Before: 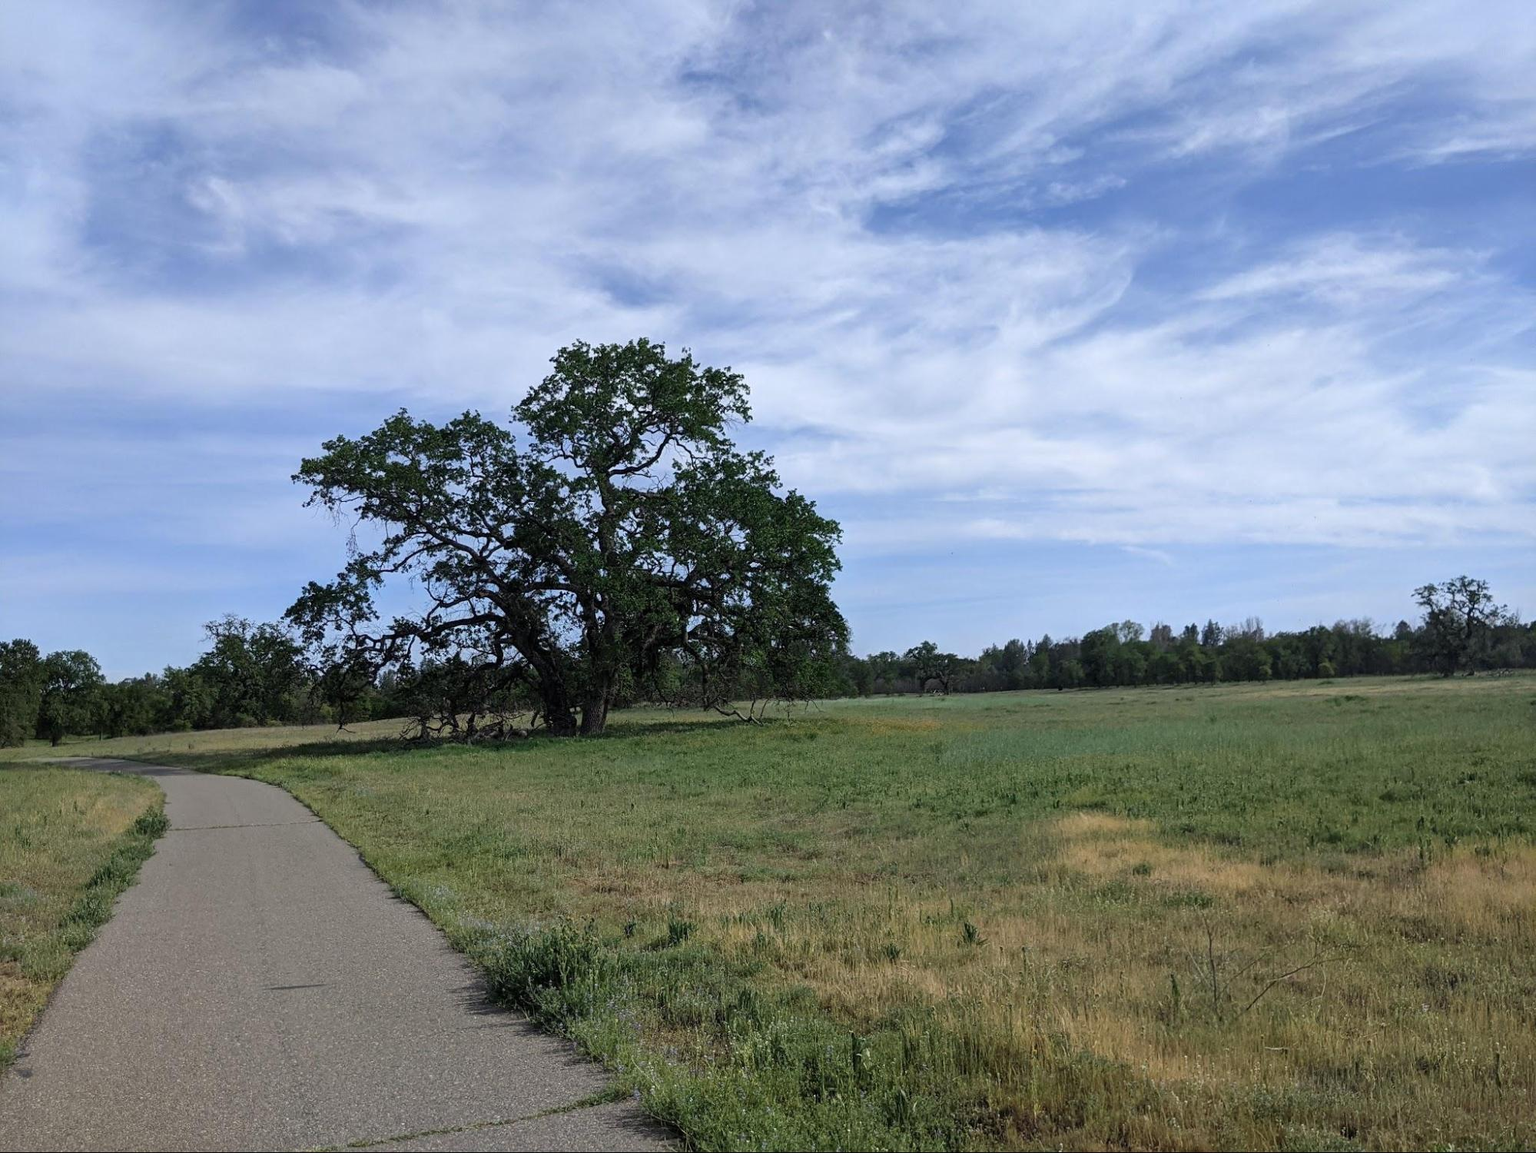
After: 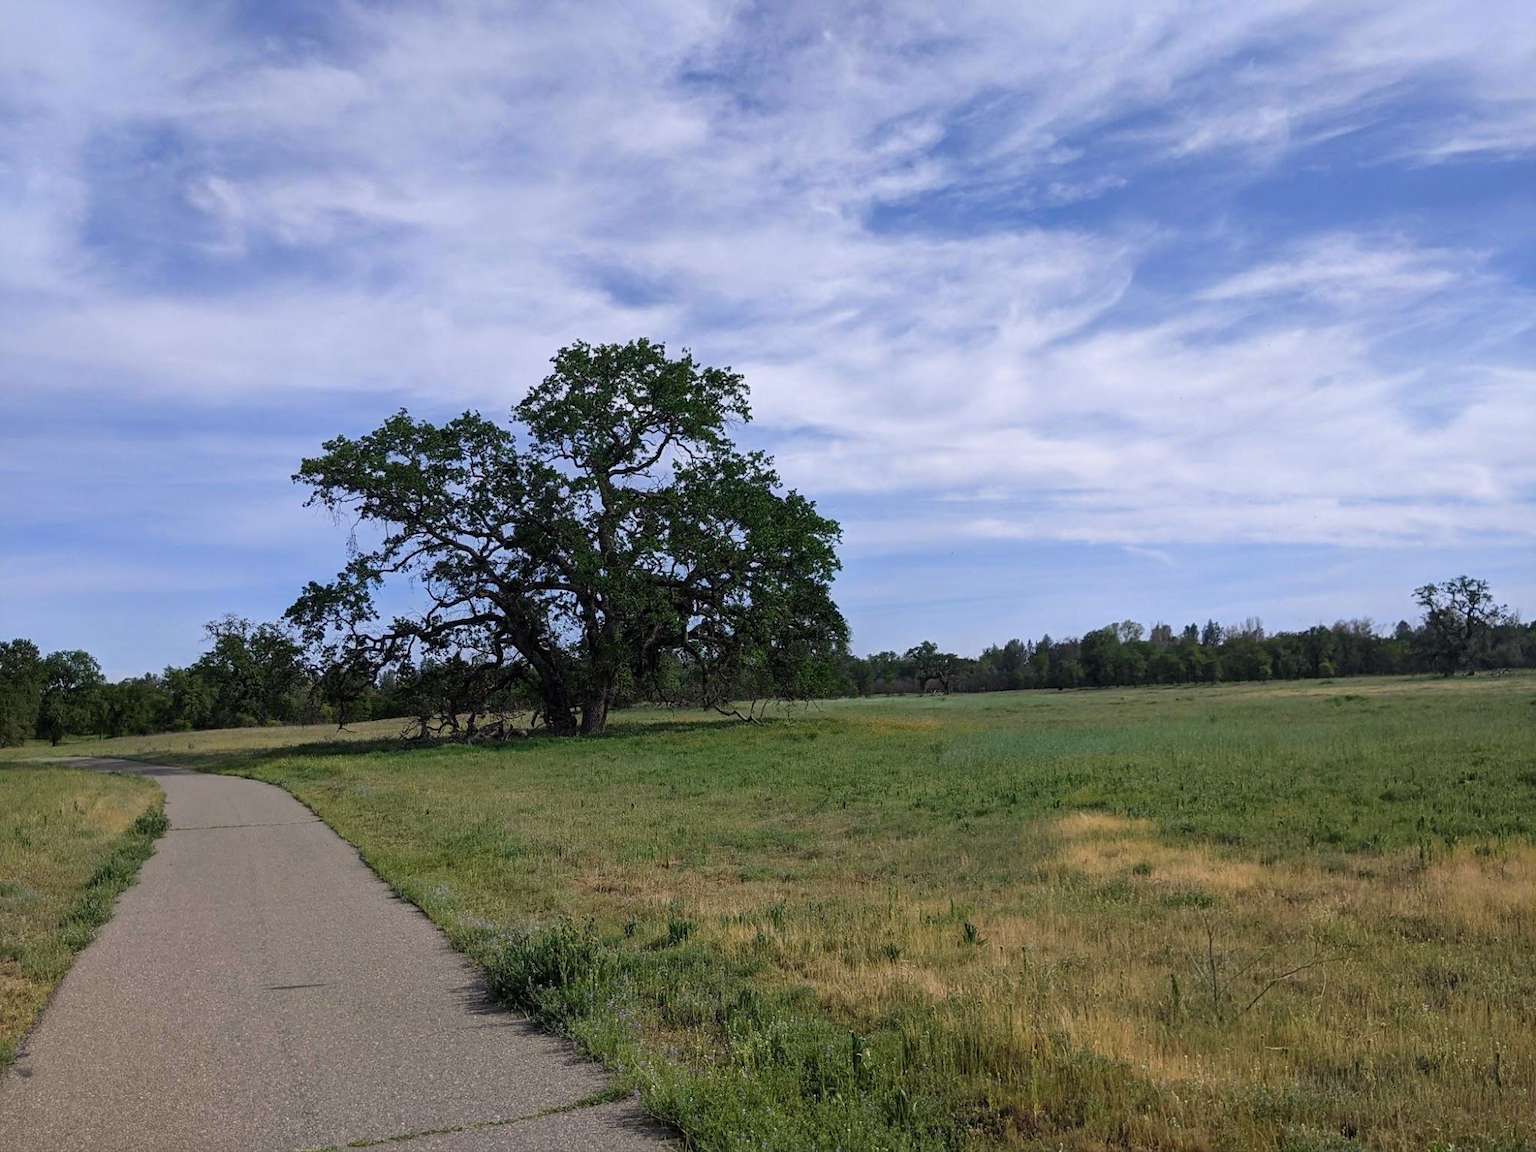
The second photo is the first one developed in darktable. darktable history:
color zones: curves: ch0 [(0, 0.465) (0.092, 0.596) (0.289, 0.464) (0.429, 0.453) (0.571, 0.464) (0.714, 0.455) (0.857, 0.462) (1, 0.465)]
color correction: highlights a* 3.42, highlights b* 2.25, saturation 1.15
